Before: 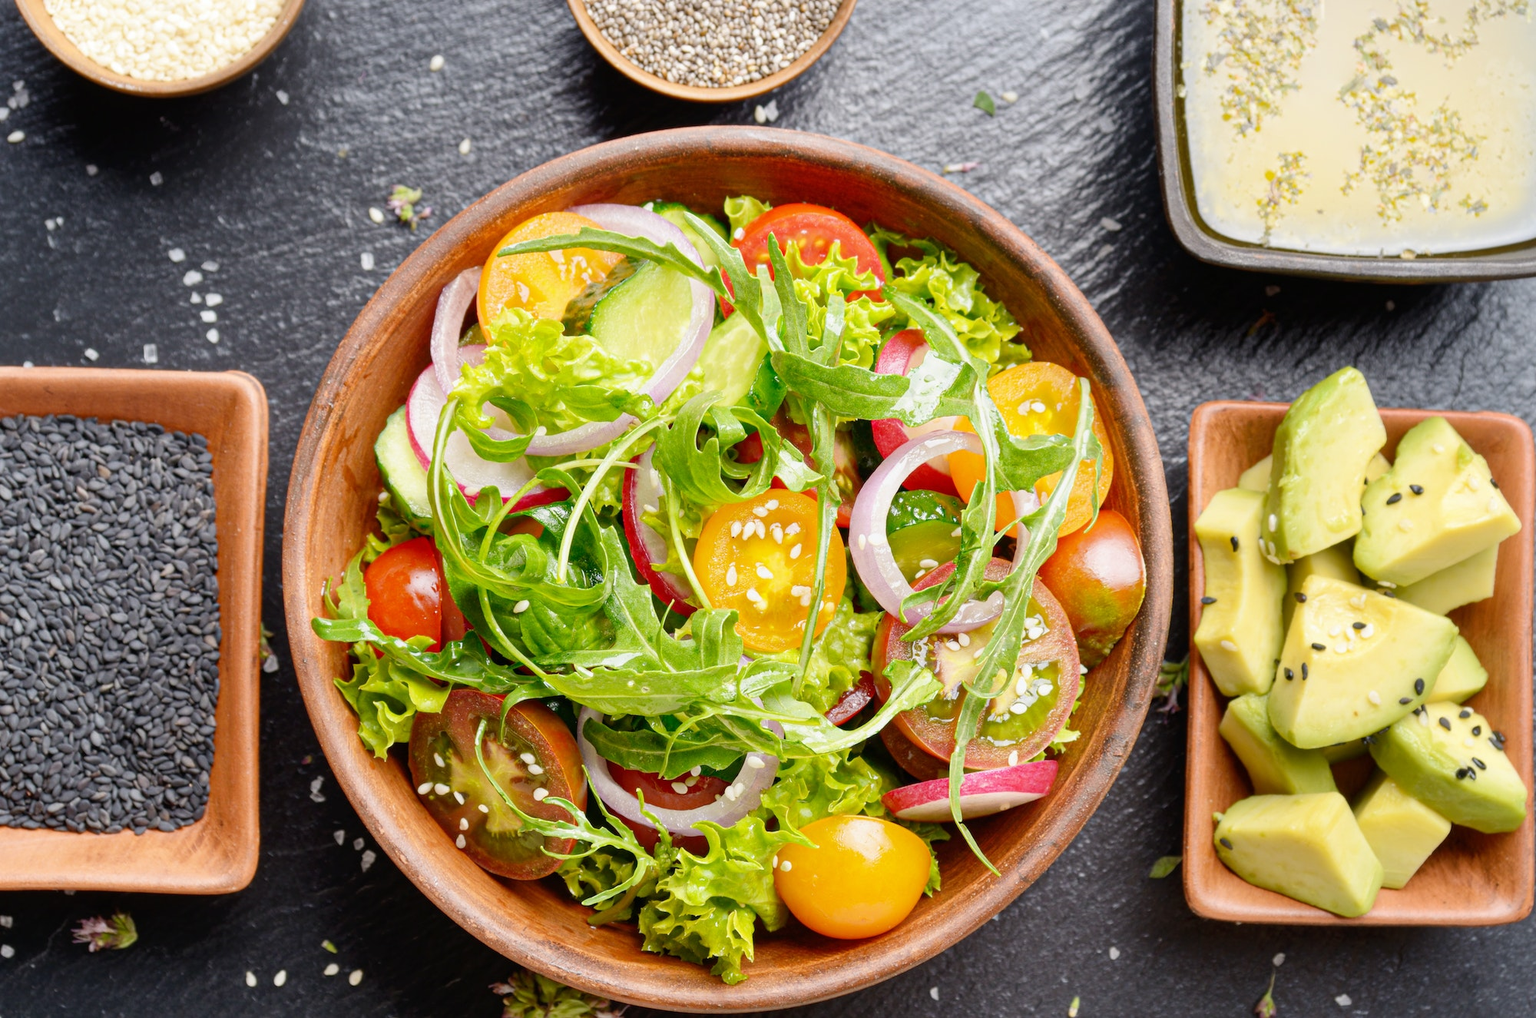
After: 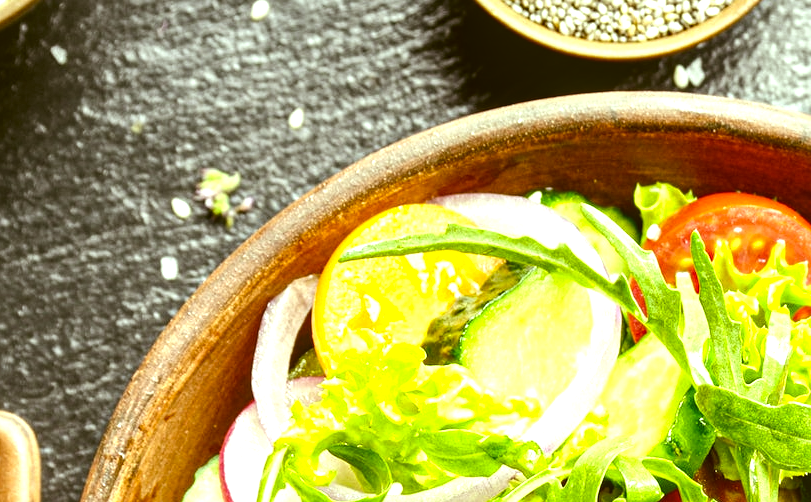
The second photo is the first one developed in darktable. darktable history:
sharpen: radius 1.272, amount 0.305, threshold 0
local contrast: on, module defaults
crop: left 15.452%, top 5.459%, right 43.956%, bottom 56.62%
tone equalizer: -8 EV -0.75 EV, -7 EV -0.7 EV, -6 EV -0.6 EV, -5 EV -0.4 EV, -3 EV 0.4 EV, -2 EV 0.6 EV, -1 EV 0.7 EV, +0 EV 0.75 EV, edges refinement/feathering 500, mask exposure compensation -1.57 EV, preserve details no
color correction: highlights a* 8.98, highlights b* 15.09, shadows a* -0.49, shadows b* 26.52
color balance: mode lift, gamma, gain (sRGB), lift [0.997, 0.979, 1.021, 1.011], gamma [1, 1.084, 0.916, 0.998], gain [1, 0.87, 1.13, 1.101], contrast 4.55%, contrast fulcrum 38.24%, output saturation 104.09%
